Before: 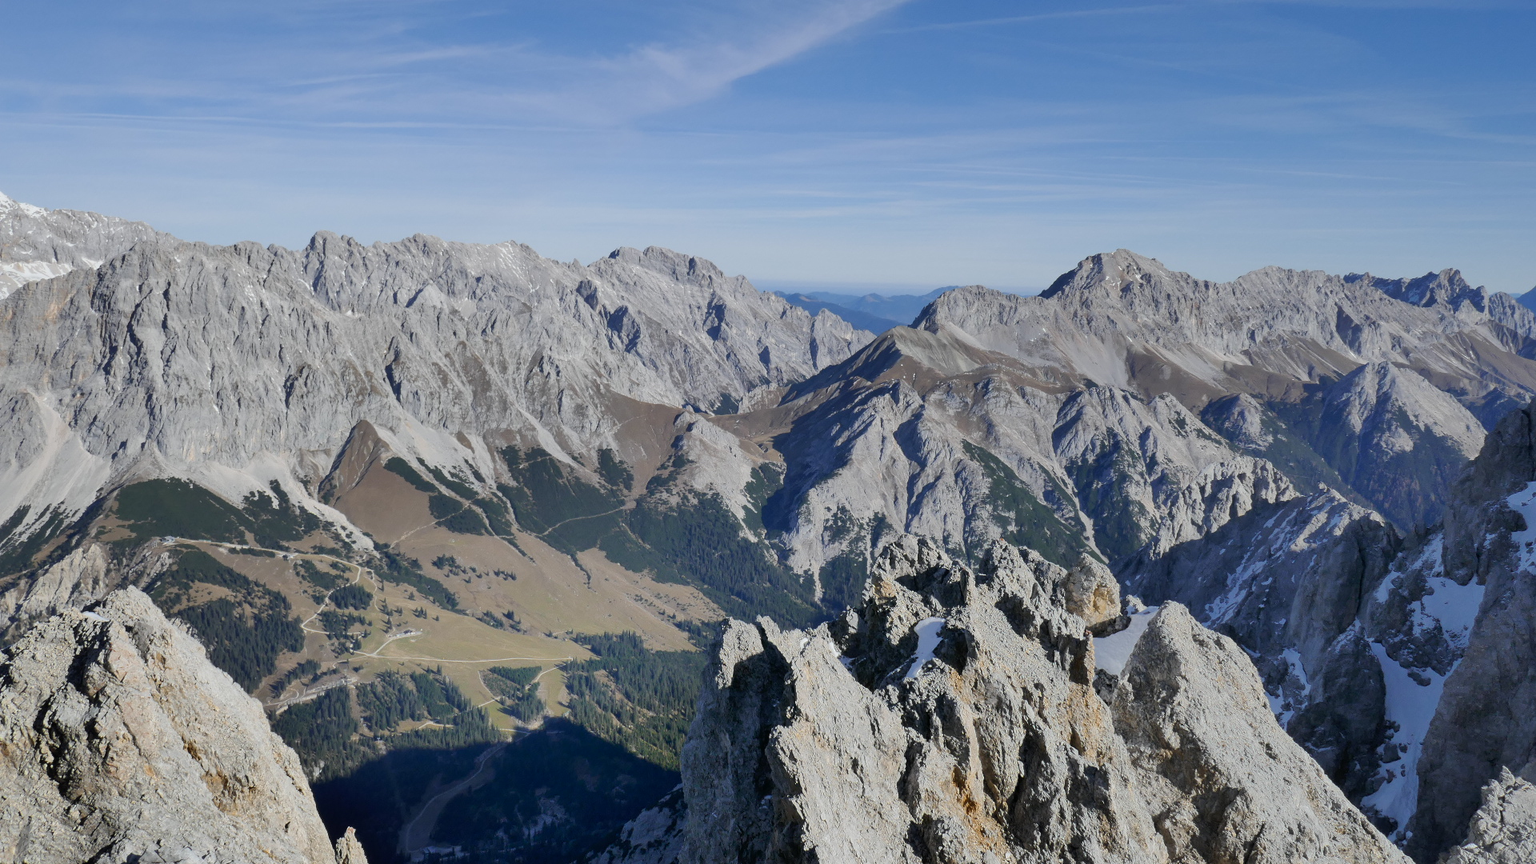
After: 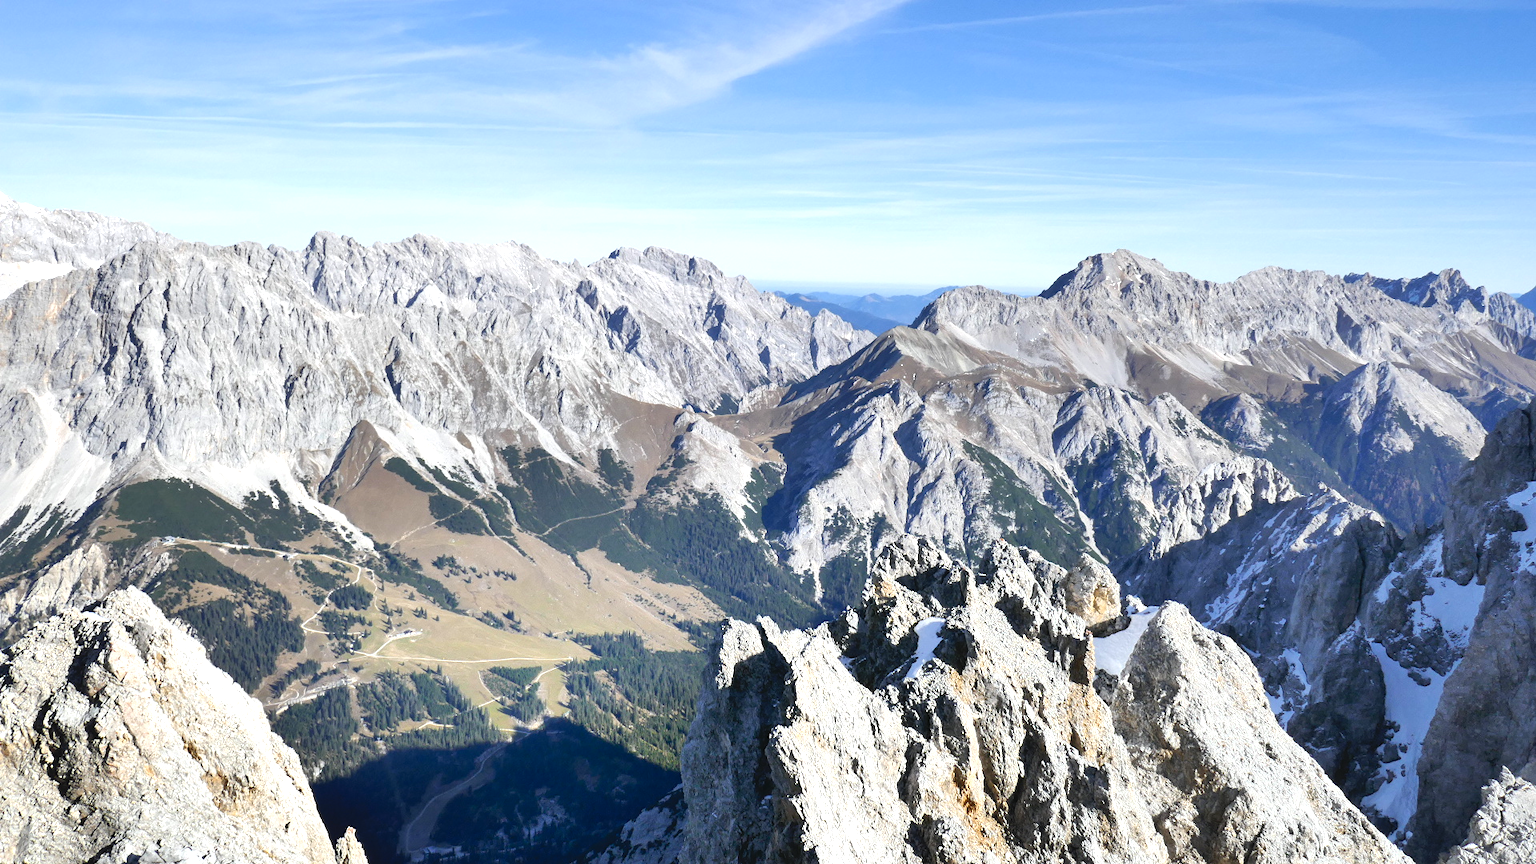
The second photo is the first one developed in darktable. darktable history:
levels: levels [0, 0.352, 0.703]
contrast brightness saturation: contrast -0.07, brightness -0.043, saturation -0.108
